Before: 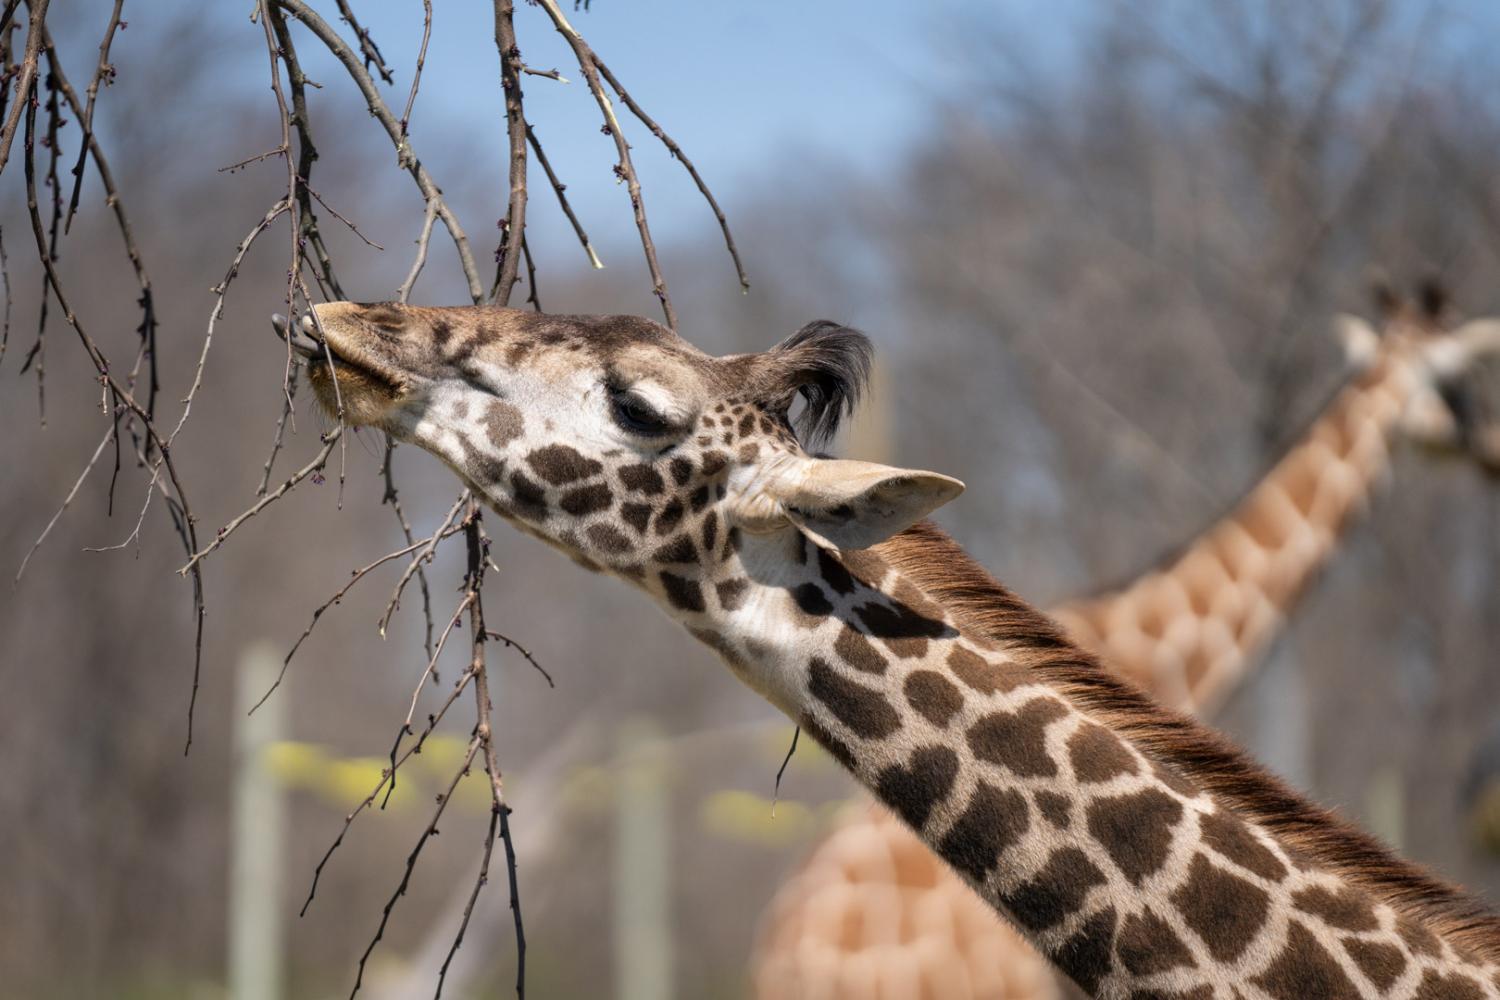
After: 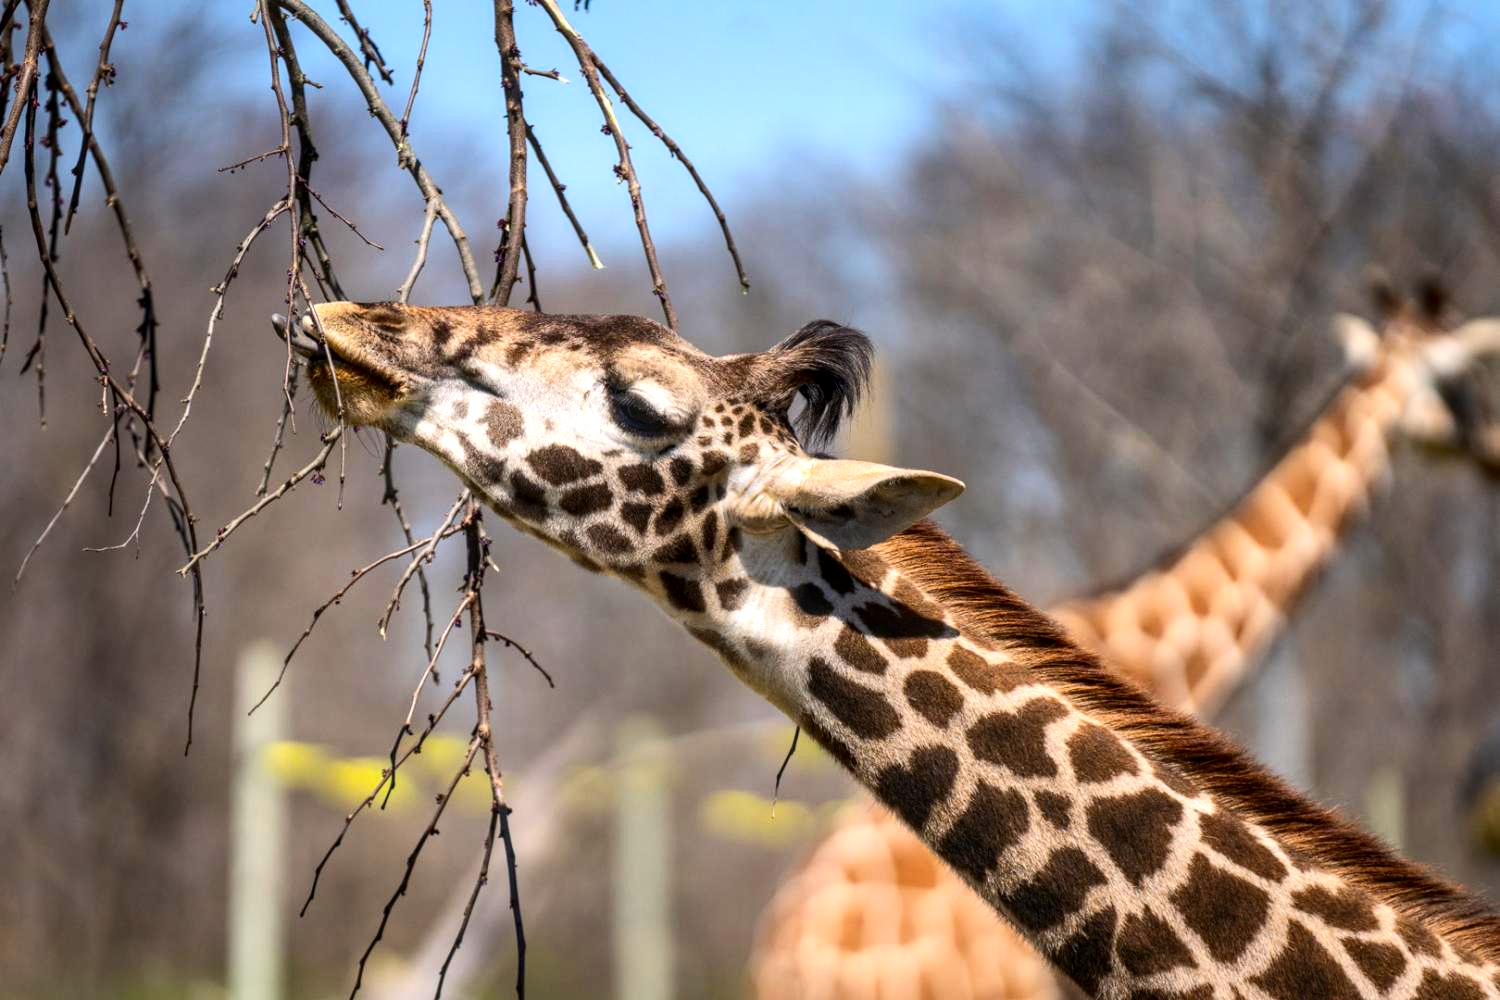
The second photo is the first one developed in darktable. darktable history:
contrast brightness saturation: contrast 0.179, saturation 0.302
local contrast: on, module defaults
color balance rgb: perceptual saturation grading › global saturation 0.137%, perceptual brilliance grading › highlights 9.621%, perceptual brilliance grading › mid-tones 4.91%, global vibrance 23.441%
